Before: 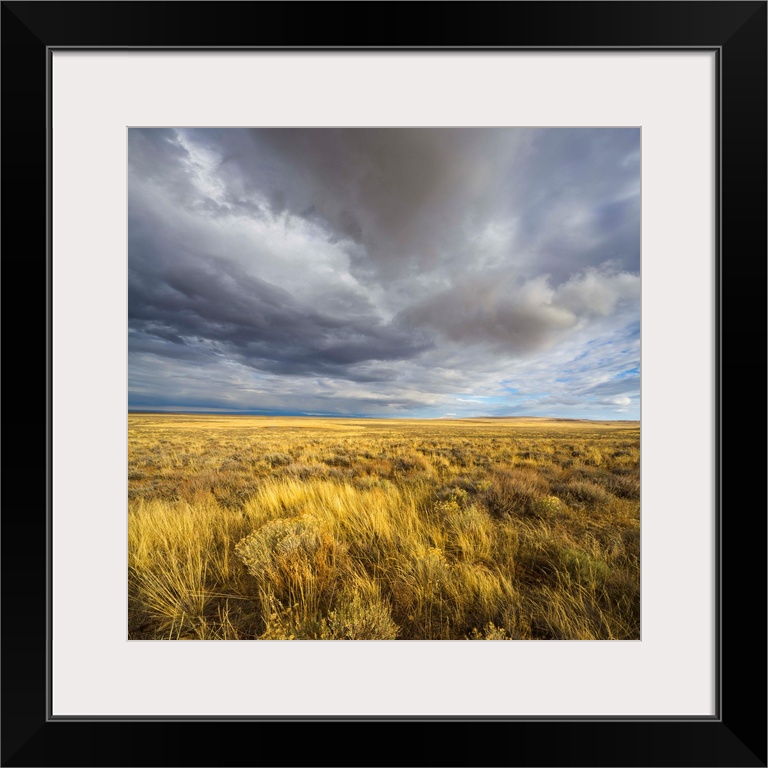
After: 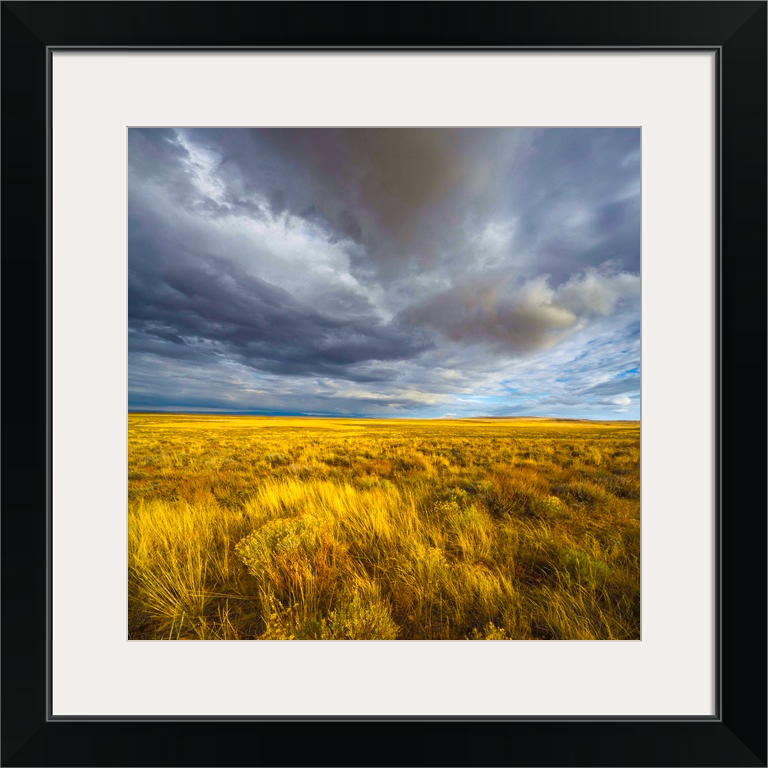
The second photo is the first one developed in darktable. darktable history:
color balance rgb: linear chroma grading › global chroma 33.4%
haze removal: compatibility mode true, adaptive false
tone curve: curves: ch0 [(0, 0.024) (0.119, 0.146) (0.474, 0.464) (0.718, 0.721) (0.817, 0.839) (1, 0.998)]; ch1 [(0, 0) (0.377, 0.416) (0.439, 0.451) (0.477, 0.477) (0.501, 0.497) (0.538, 0.544) (0.58, 0.602) (0.664, 0.676) (0.783, 0.804) (1, 1)]; ch2 [(0, 0) (0.38, 0.405) (0.463, 0.456) (0.498, 0.497) (0.524, 0.535) (0.578, 0.576) (0.648, 0.665) (1, 1)], color space Lab, independent channels, preserve colors none
